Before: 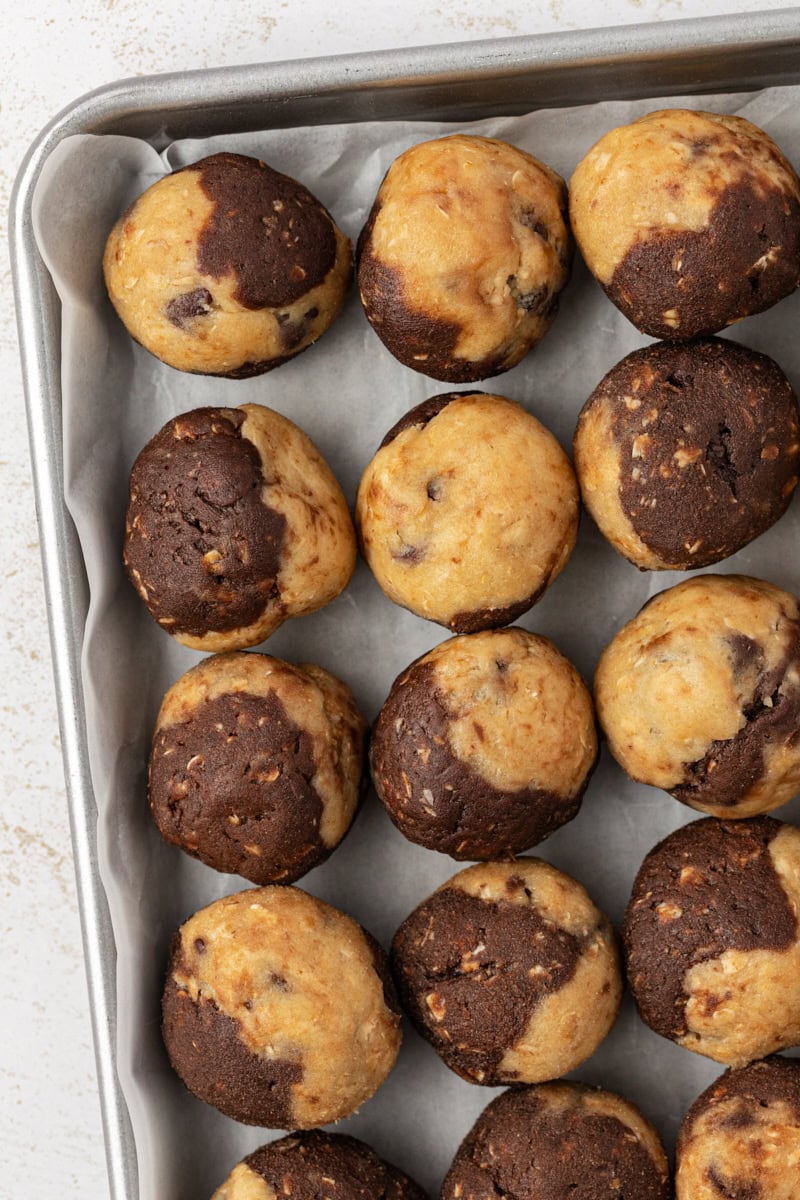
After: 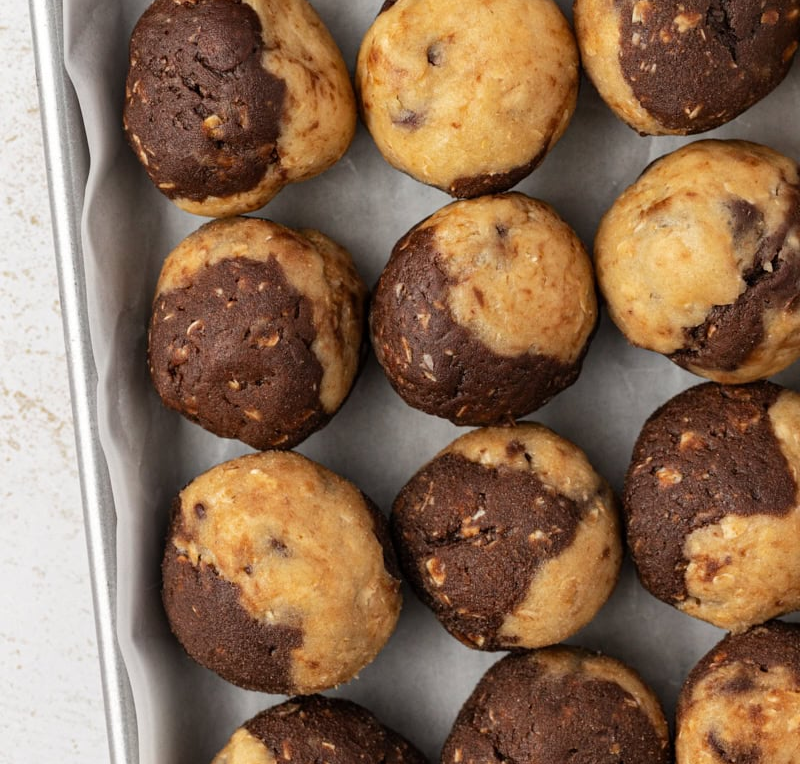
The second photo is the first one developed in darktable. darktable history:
crop and rotate: top 36.28%
